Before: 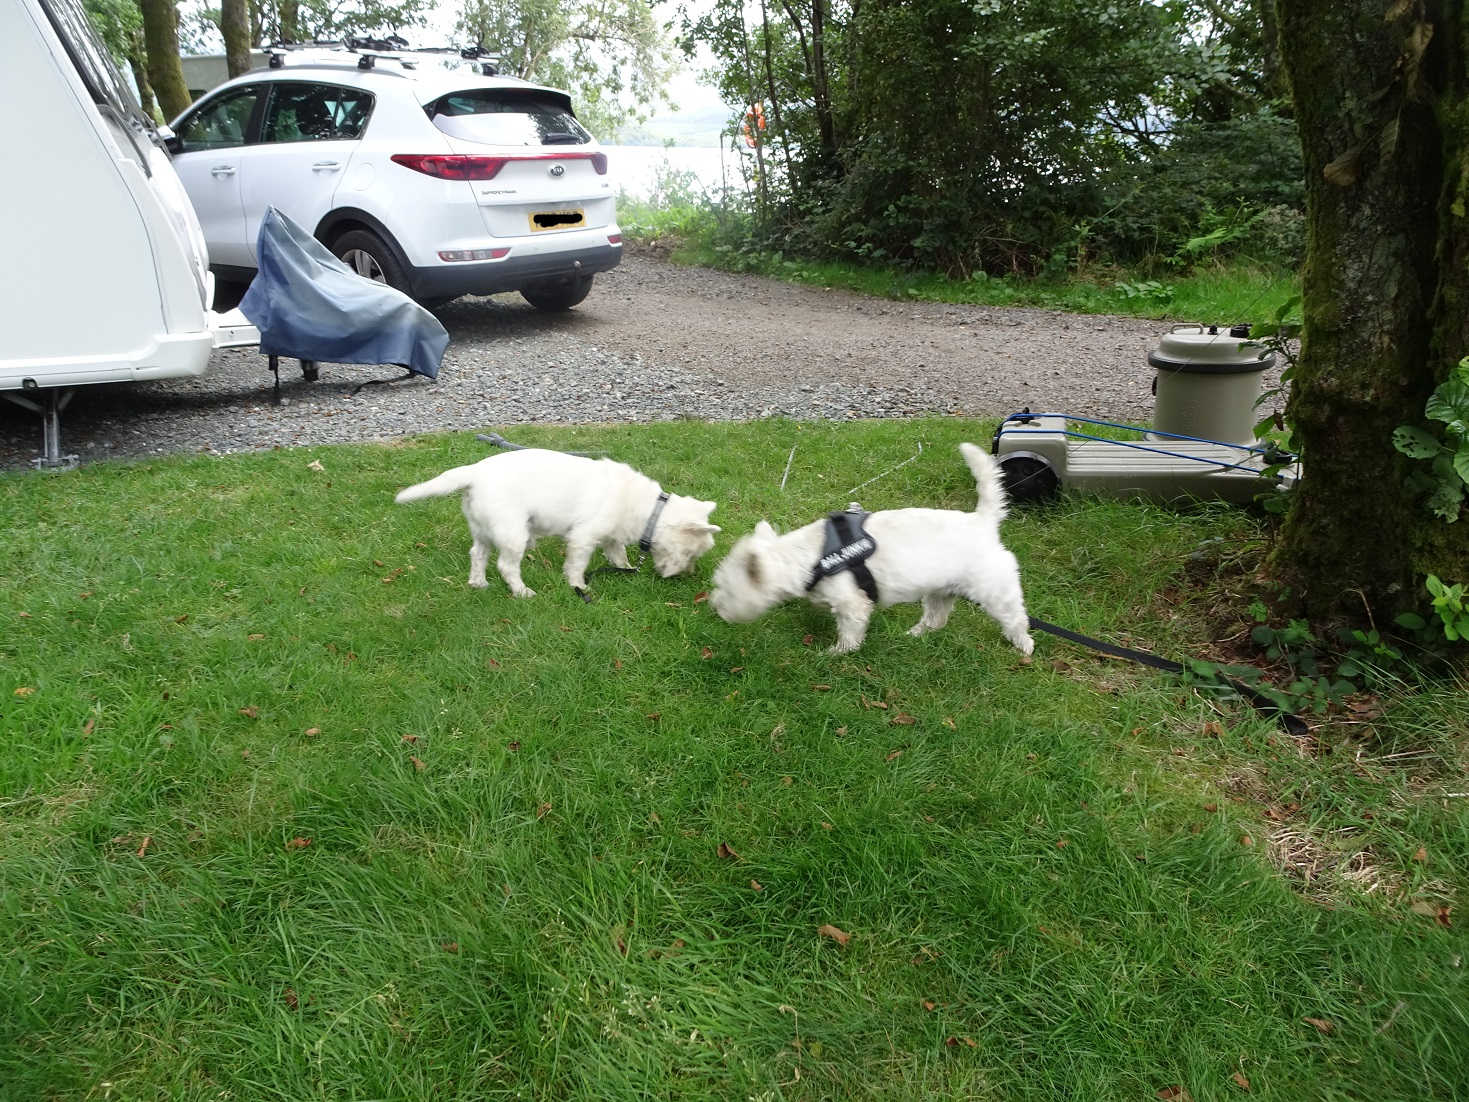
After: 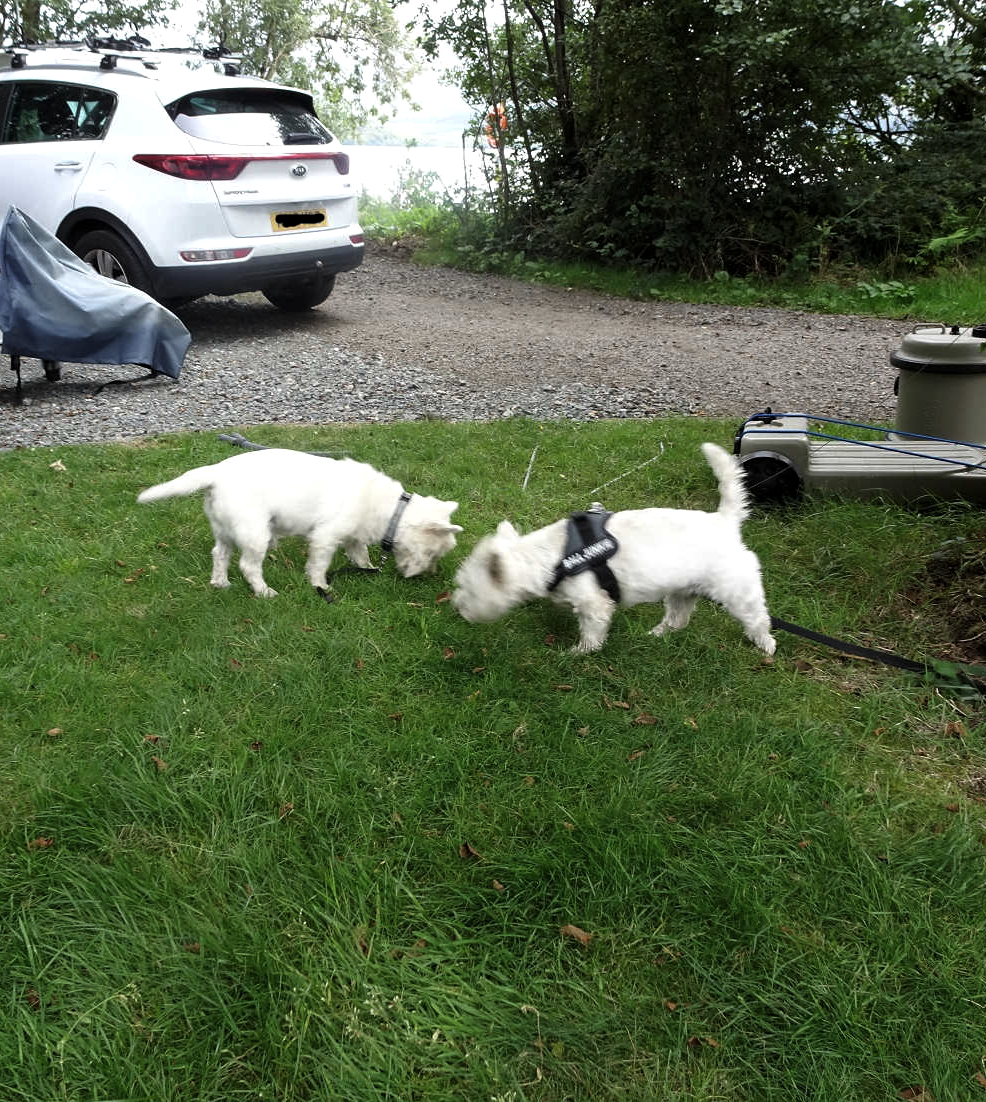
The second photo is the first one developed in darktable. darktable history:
crop and rotate: left 17.585%, right 15.23%
levels: white 99.98%, levels [0.029, 0.545, 0.971]
